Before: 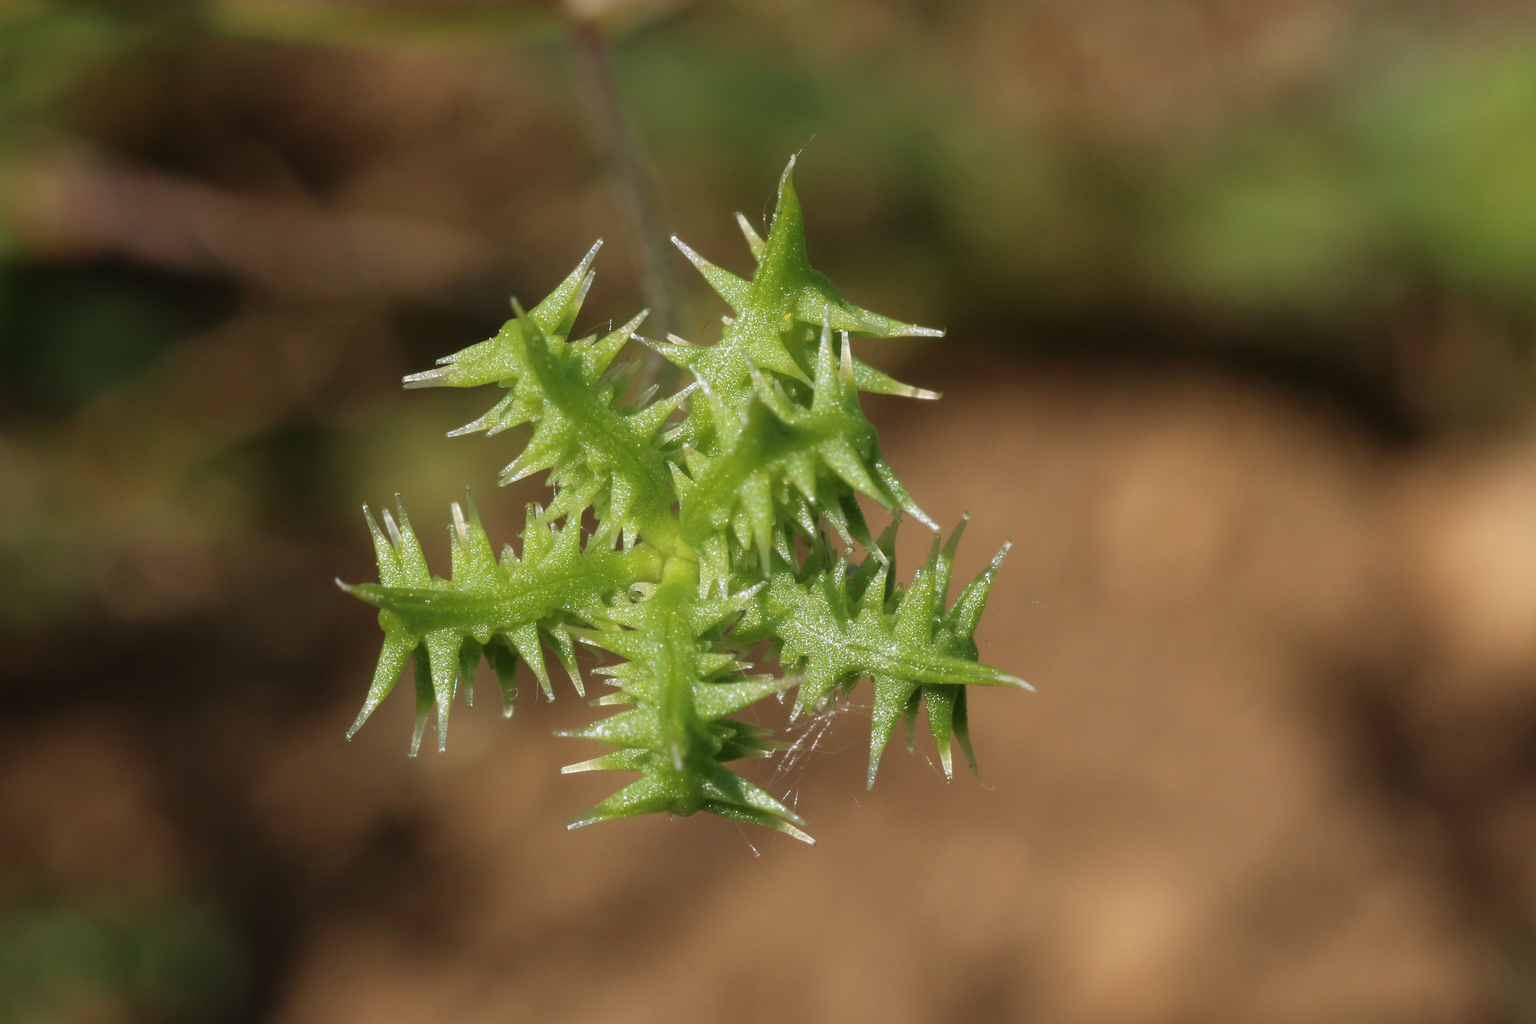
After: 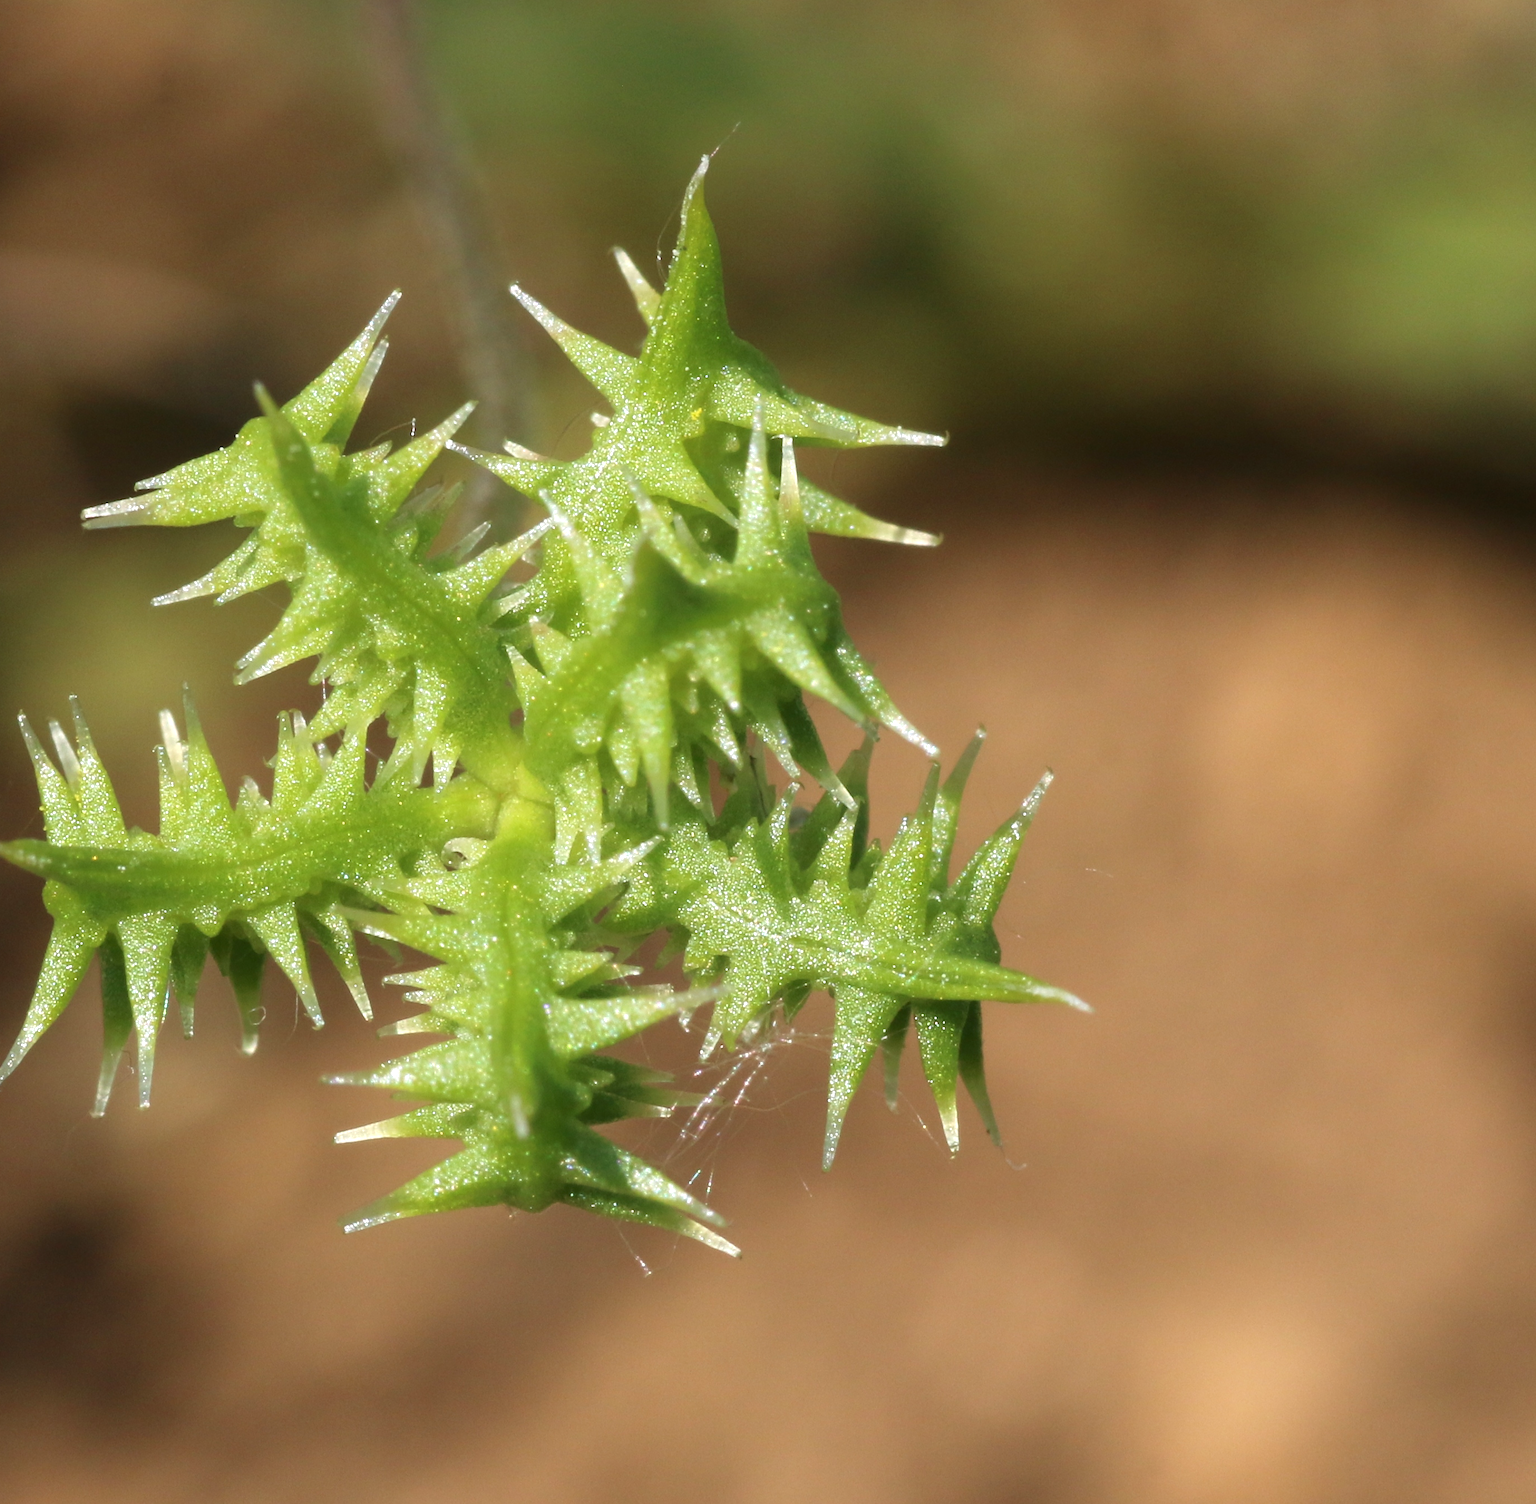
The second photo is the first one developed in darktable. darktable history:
exposure: black level correction 0.001, exposure 0.498 EV, compensate highlight preservation false
crop and rotate: left 22.893%, top 5.645%, right 14.455%, bottom 2.325%
